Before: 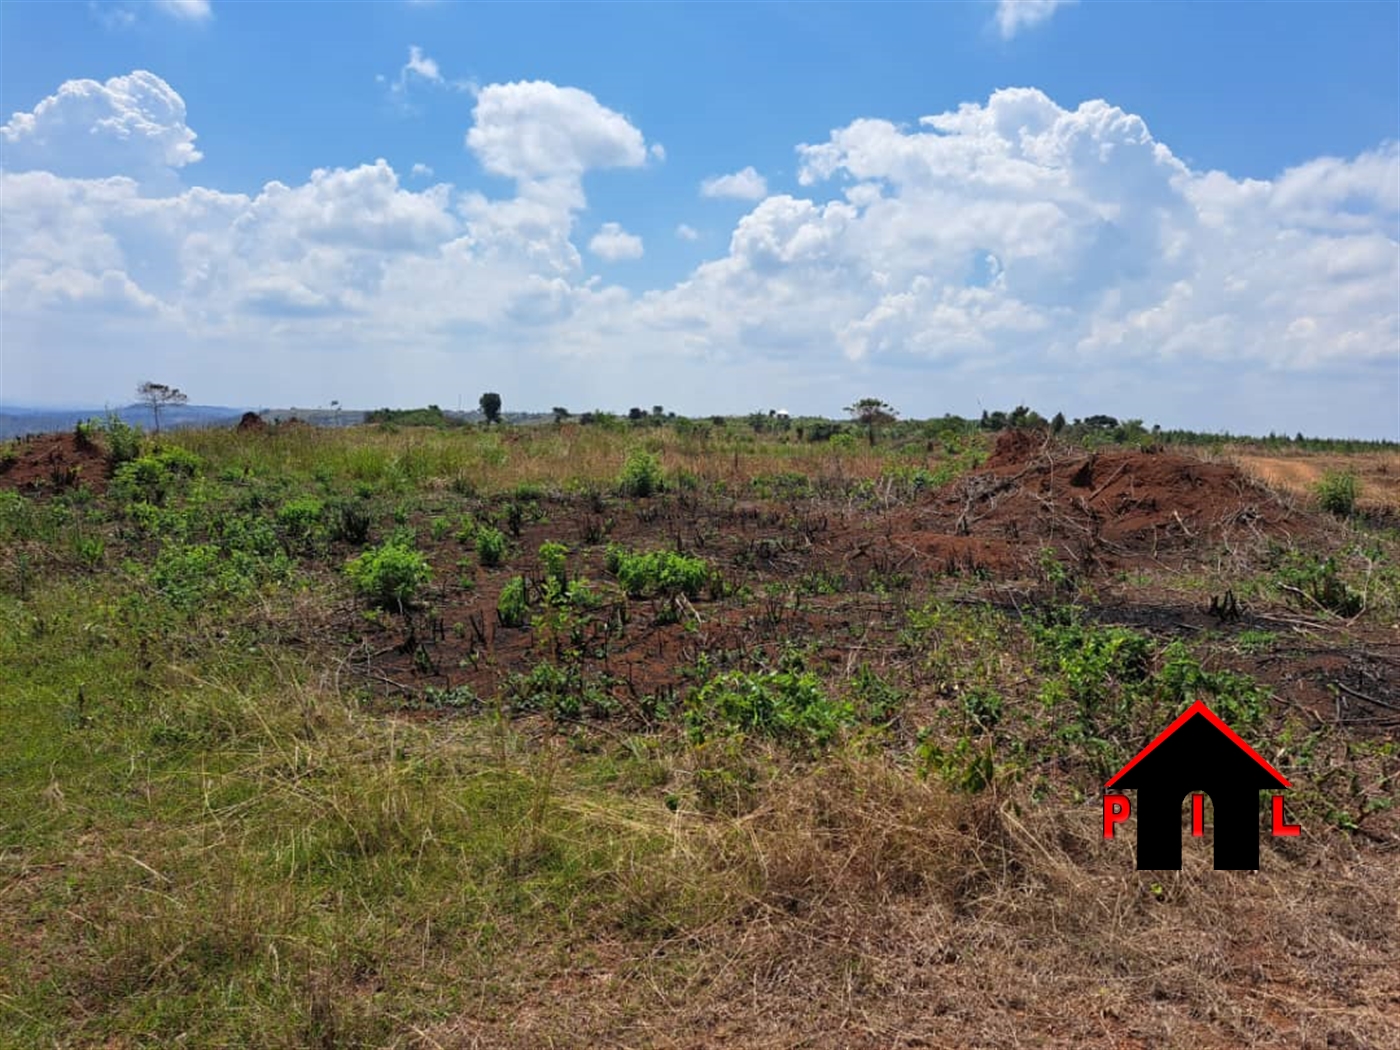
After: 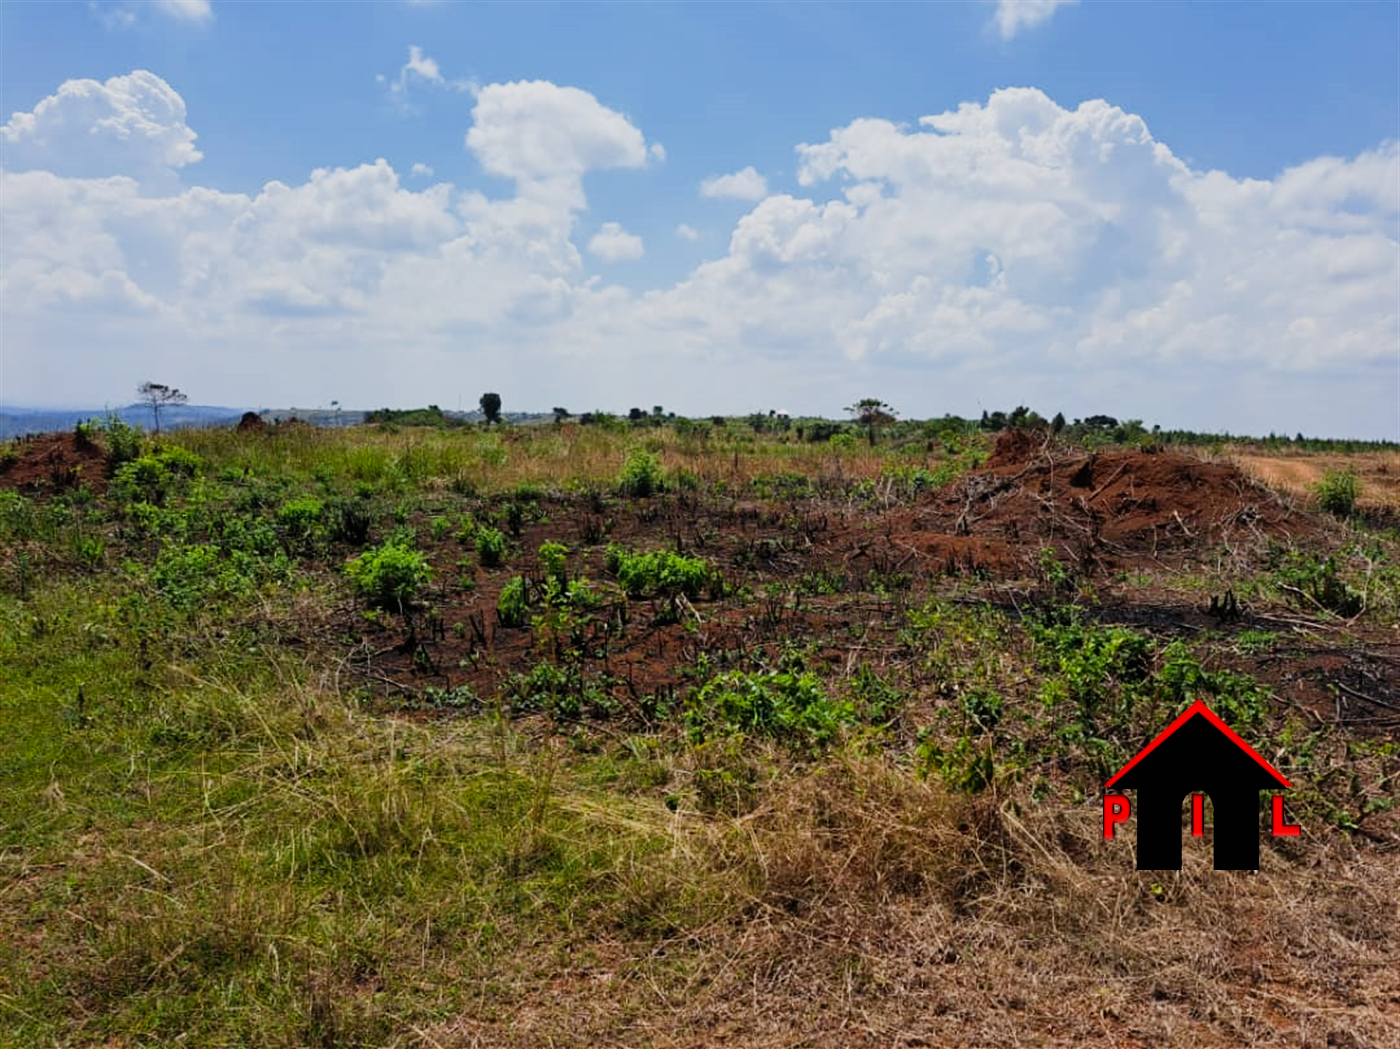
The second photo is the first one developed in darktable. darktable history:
crop: bottom 0.071%
shadows and highlights: shadows 62.66, white point adjustment 0.37, highlights -34.44, compress 83.82%
sigmoid: on, module defaults
